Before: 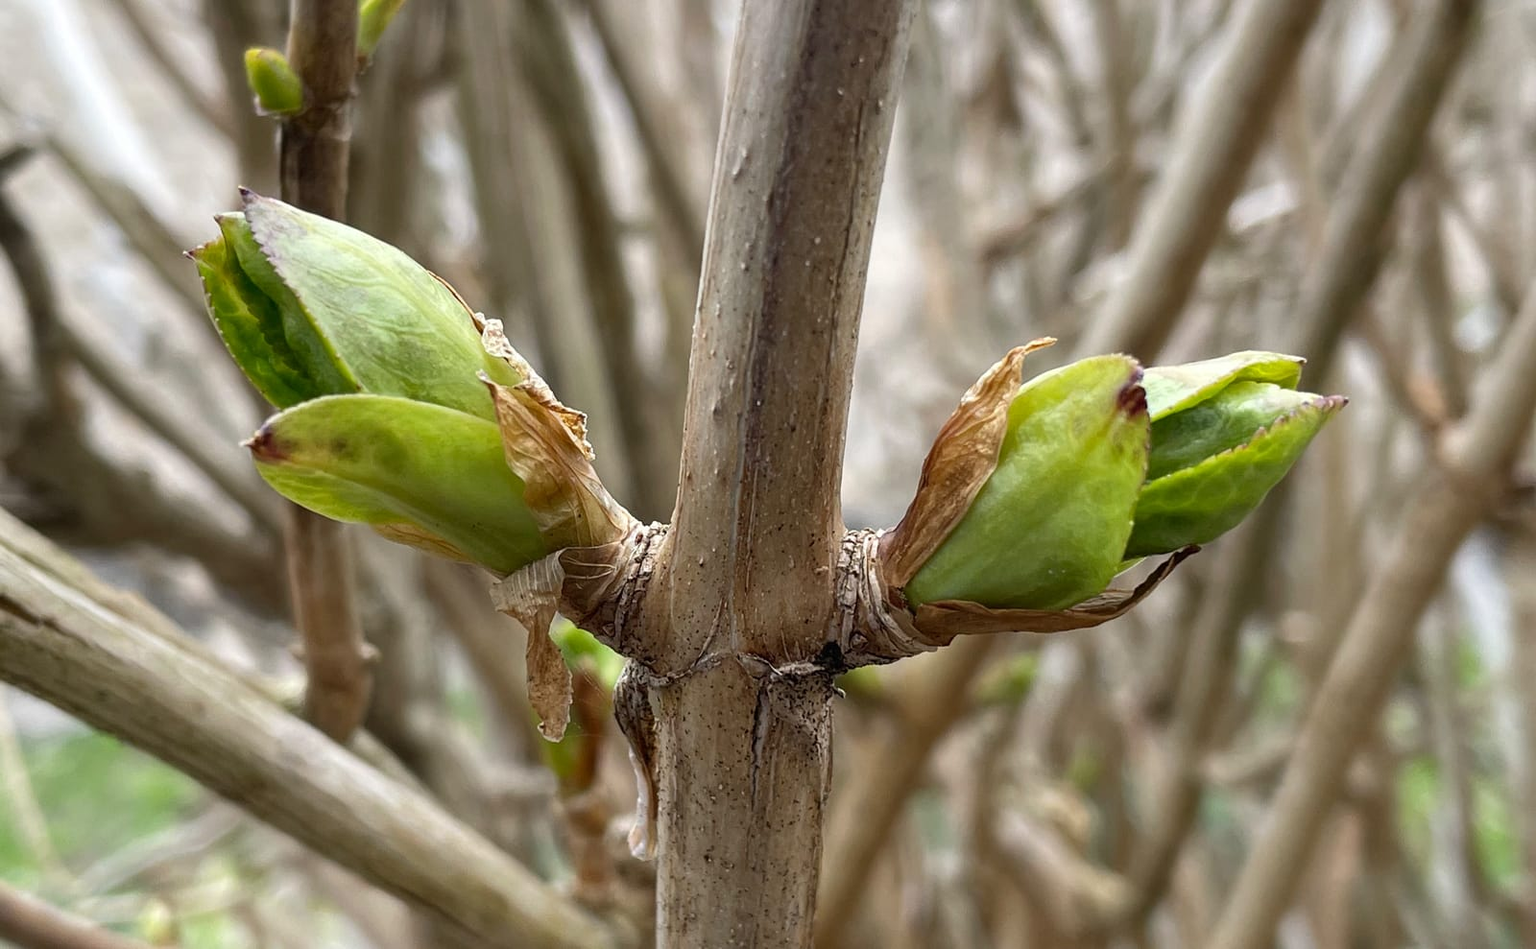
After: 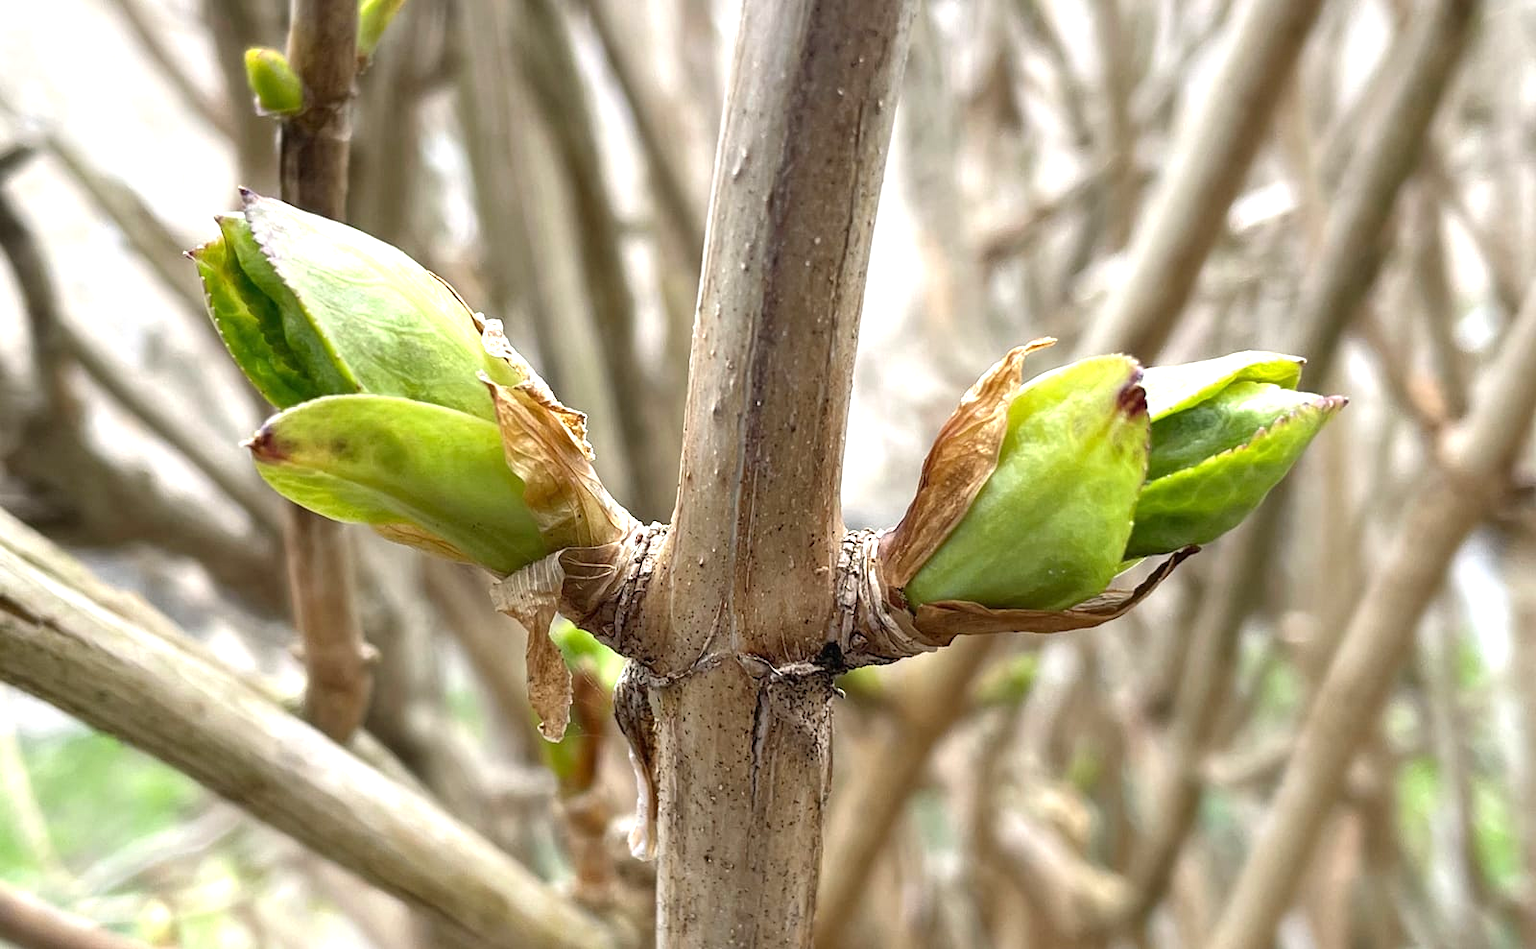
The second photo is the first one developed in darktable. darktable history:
exposure: exposure 0.778 EV, compensate highlight preservation false
